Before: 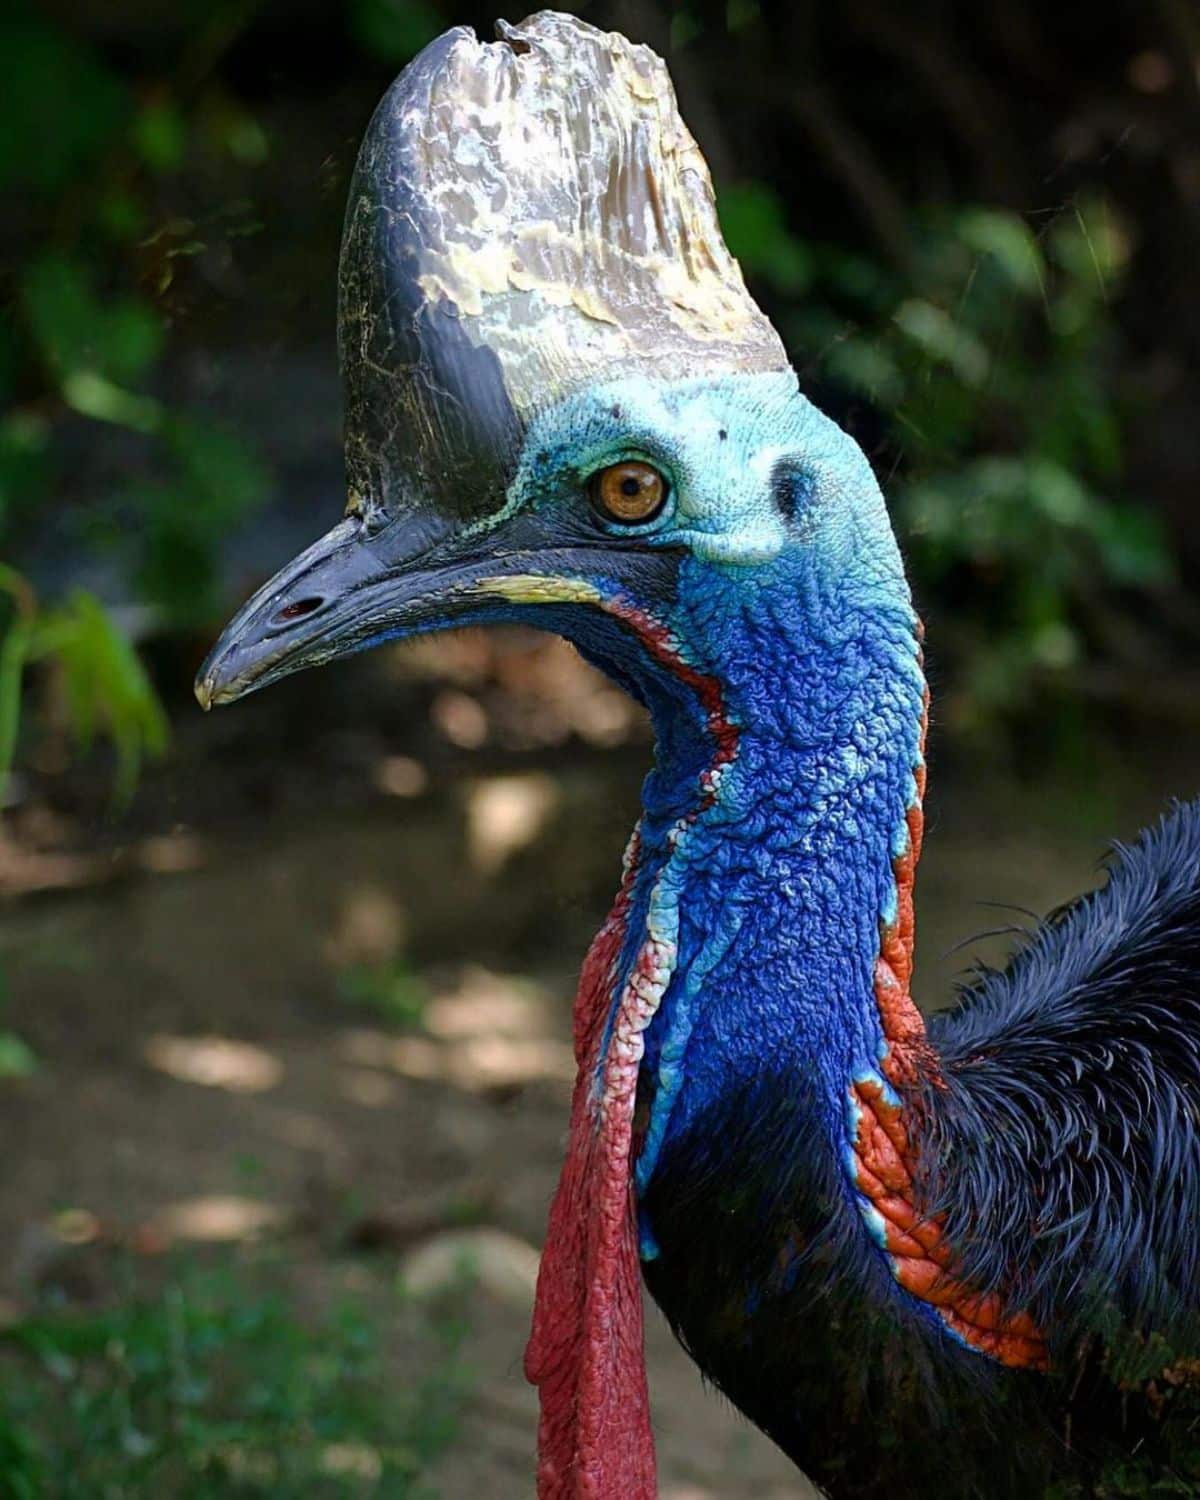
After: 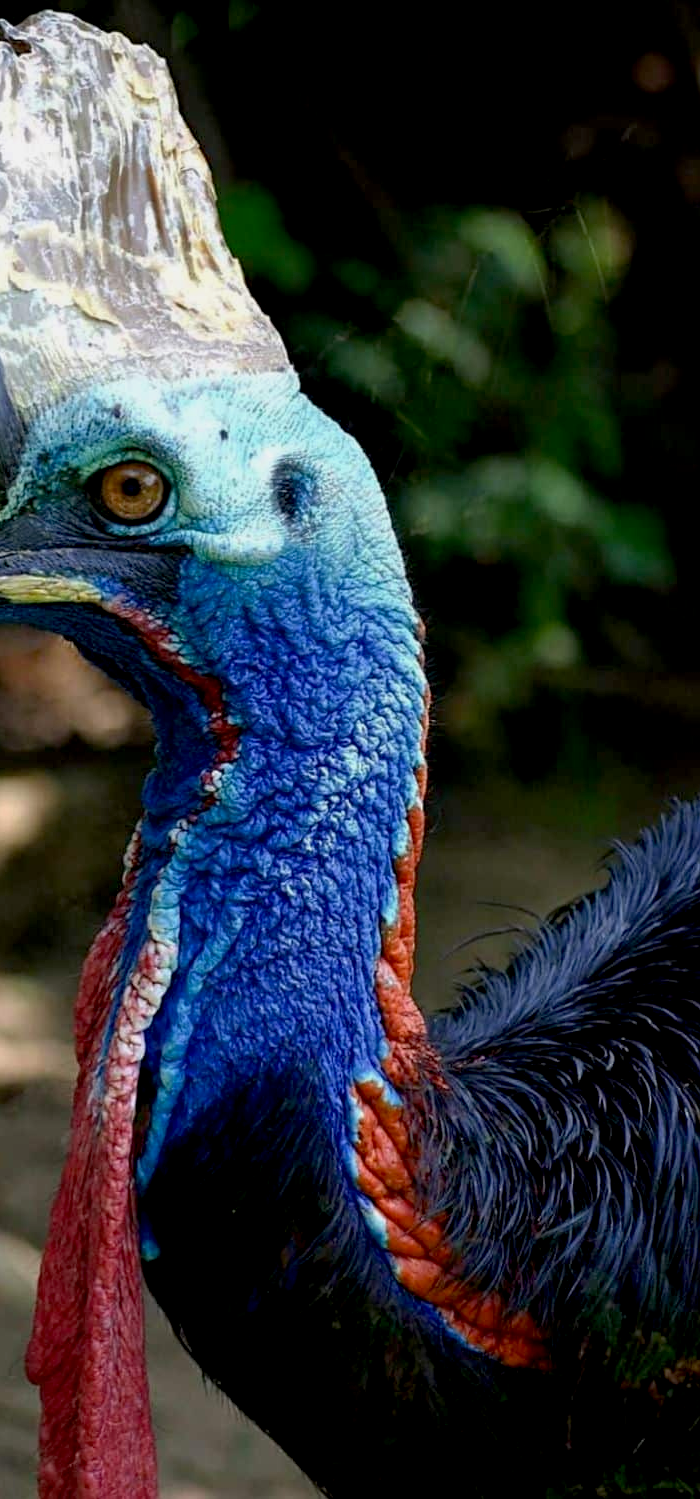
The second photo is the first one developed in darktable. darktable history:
crop: left 41.585%
exposure: black level correction 0.009, exposure -0.164 EV, compensate highlight preservation false
